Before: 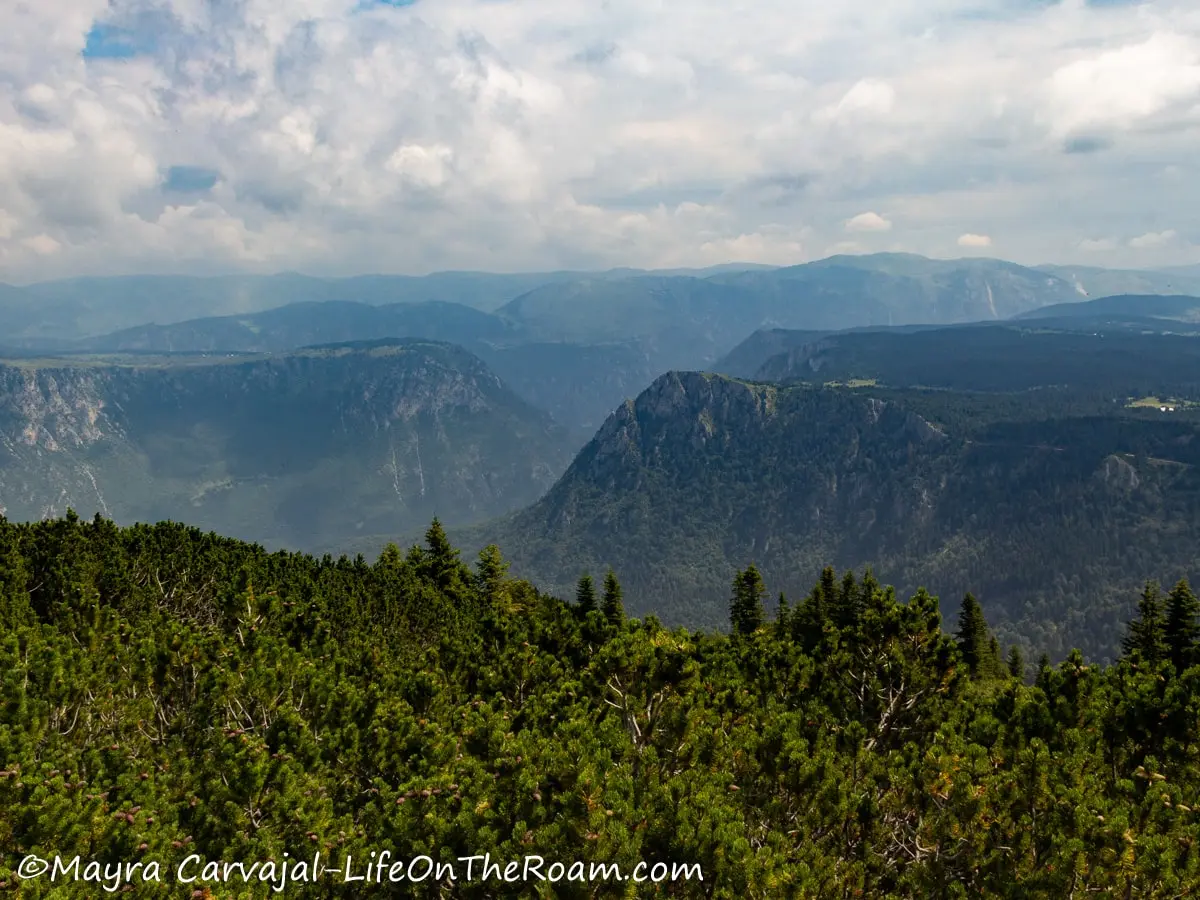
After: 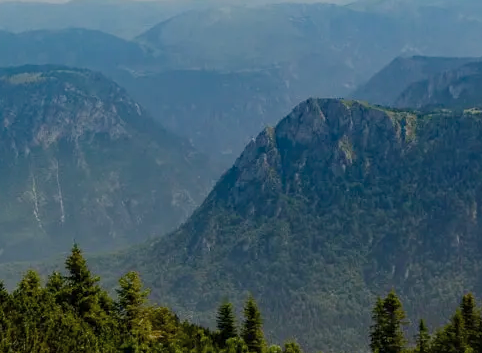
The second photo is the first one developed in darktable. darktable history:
color zones: curves: ch0 [(0, 0.5) (0.143, 0.5) (0.286, 0.5) (0.429, 0.504) (0.571, 0.5) (0.714, 0.509) (0.857, 0.5) (1, 0.5)]; ch1 [(0, 0.425) (0.143, 0.425) (0.286, 0.375) (0.429, 0.405) (0.571, 0.5) (0.714, 0.47) (0.857, 0.425) (1, 0.435)]; ch2 [(0, 0.5) (0.143, 0.5) (0.286, 0.5) (0.429, 0.517) (0.571, 0.5) (0.714, 0.51) (0.857, 0.5) (1, 0.5)]
crop: left 30.054%, top 30.41%, right 29.778%, bottom 30.268%
color balance rgb: shadows lift › chroma 0.732%, shadows lift › hue 110.8°, highlights gain › luminance 10.101%, perceptual saturation grading › global saturation 20%, perceptual saturation grading › highlights -50.383%, perceptual saturation grading › shadows 30.315%, contrast -10.585%
